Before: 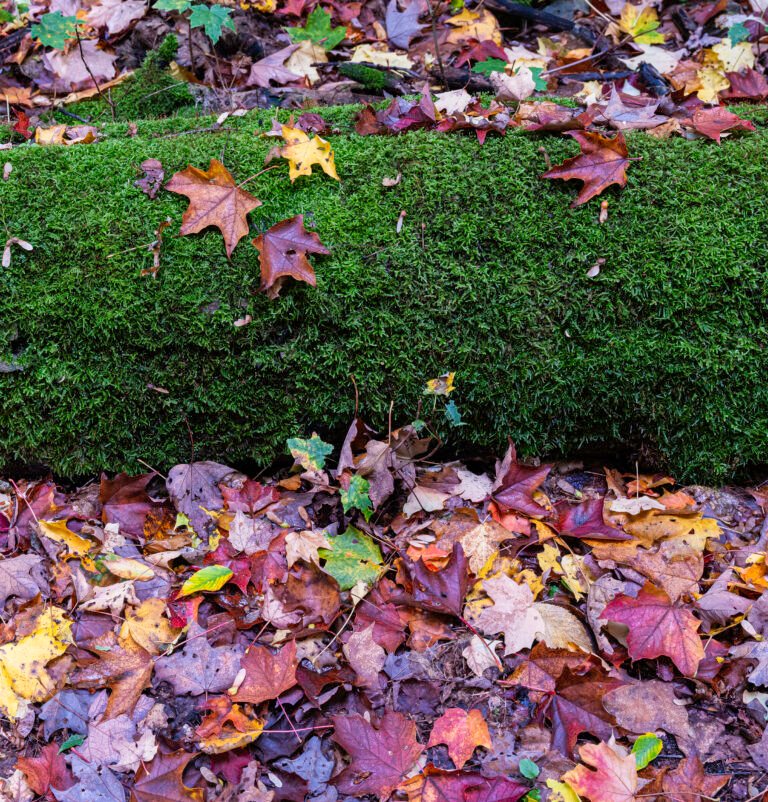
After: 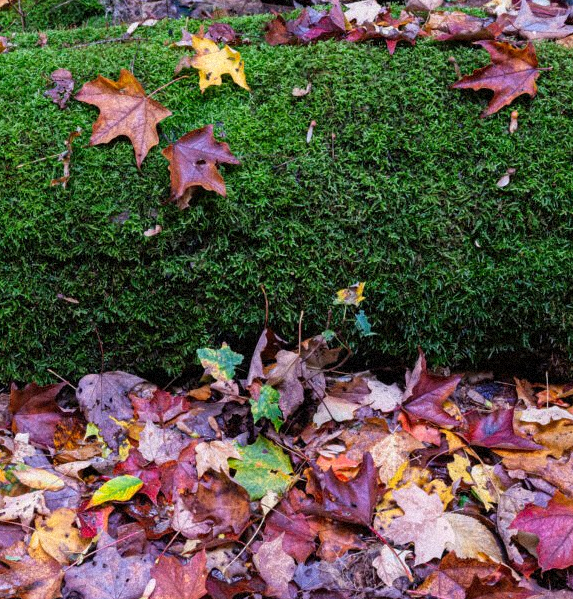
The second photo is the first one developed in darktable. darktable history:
crop and rotate: left 11.831%, top 11.346%, right 13.429%, bottom 13.899%
grain: mid-tones bias 0%
